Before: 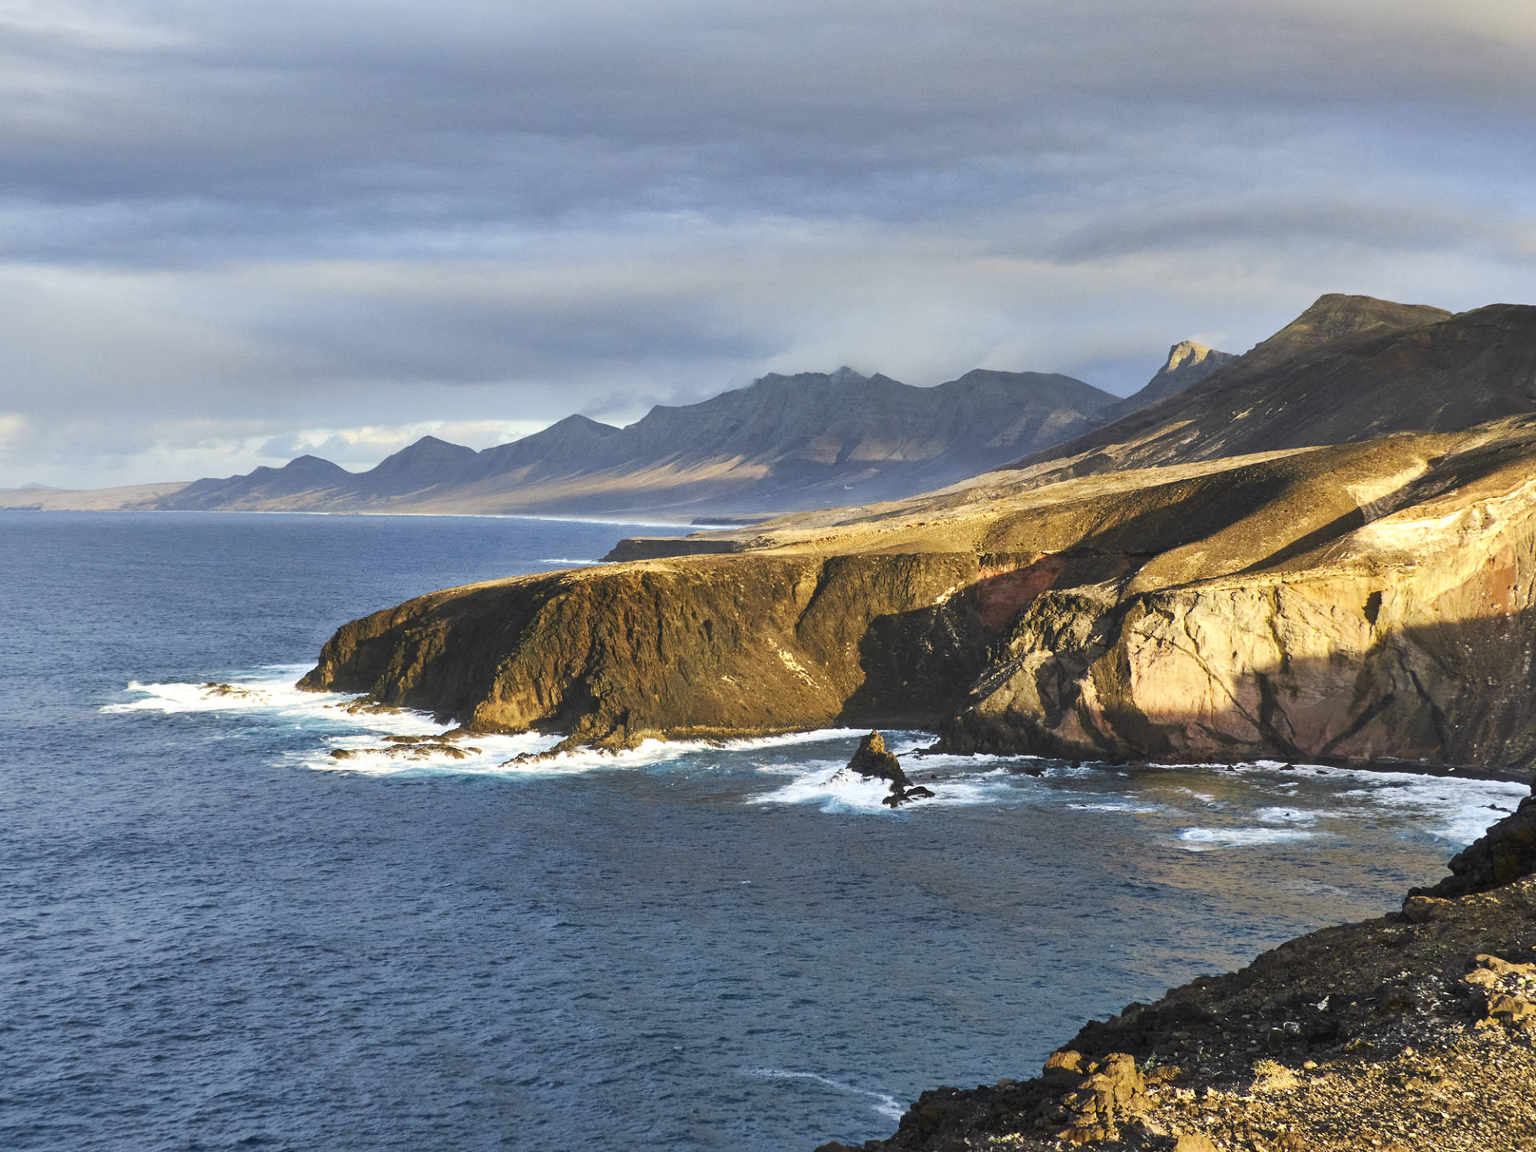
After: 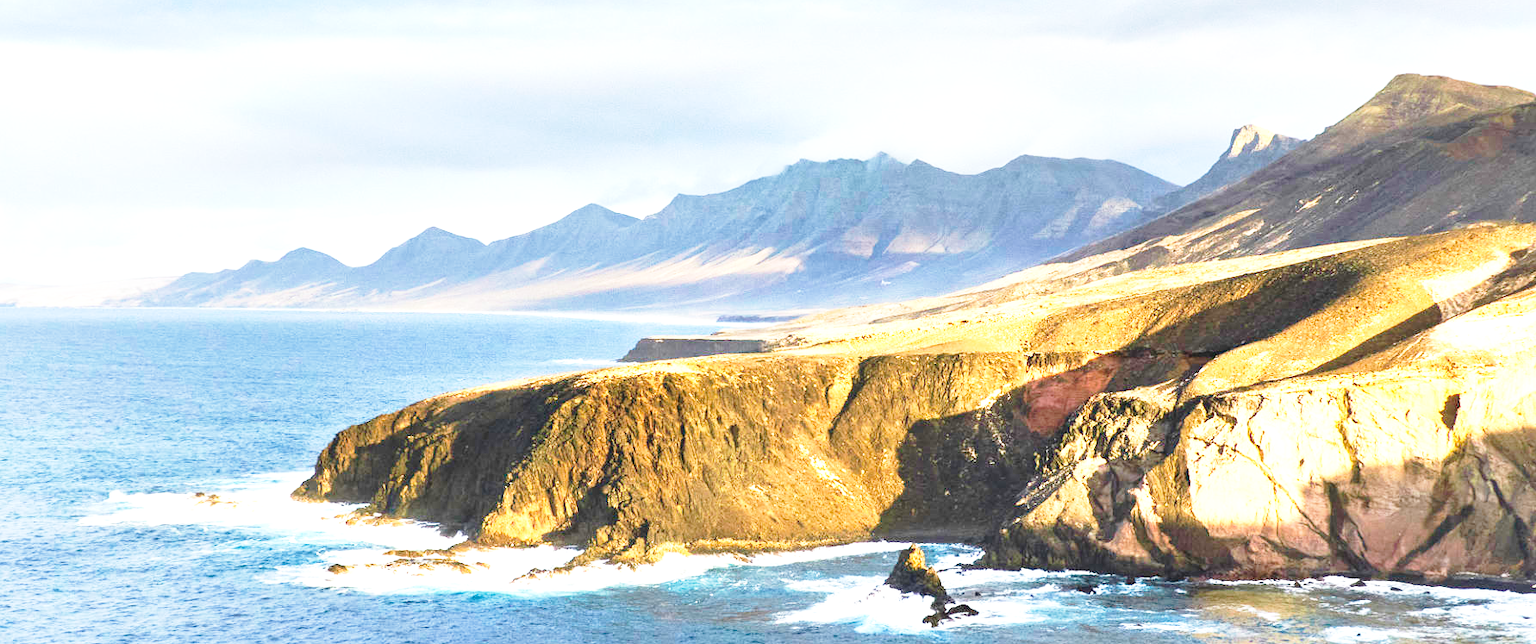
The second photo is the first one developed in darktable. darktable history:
velvia: on, module defaults
base curve: curves: ch0 [(0, 0) (0.028, 0.03) (0.121, 0.232) (0.46, 0.748) (0.859, 0.968) (1, 1)], preserve colors none
exposure: black level correction 0, exposure 1 EV, compensate exposure bias true, compensate highlight preservation false
crop: left 1.747%, top 19.626%, right 5.414%, bottom 28.362%
